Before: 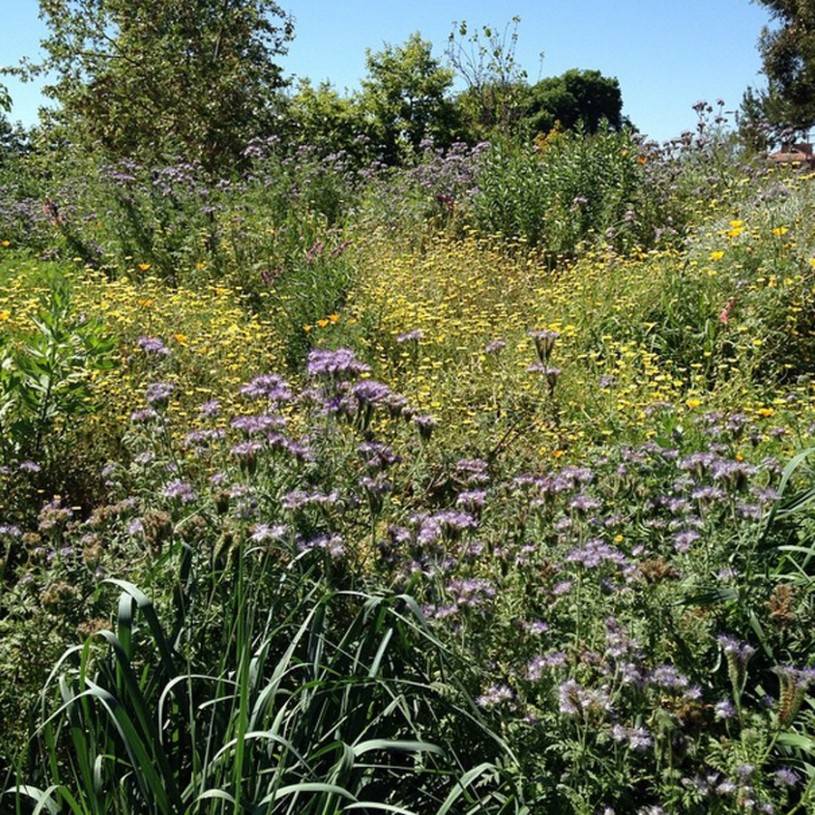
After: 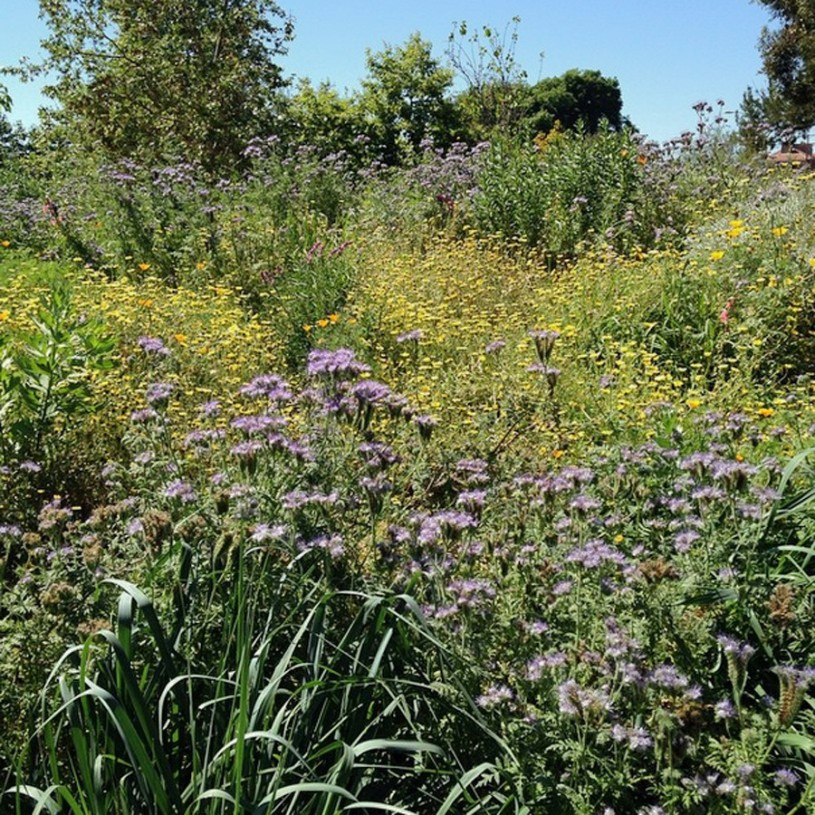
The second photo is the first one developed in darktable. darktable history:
base curve: curves: ch0 [(0, 0) (0.235, 0.266) (0.503, 0.496) (0.786, 0.72) (1, 1)]
